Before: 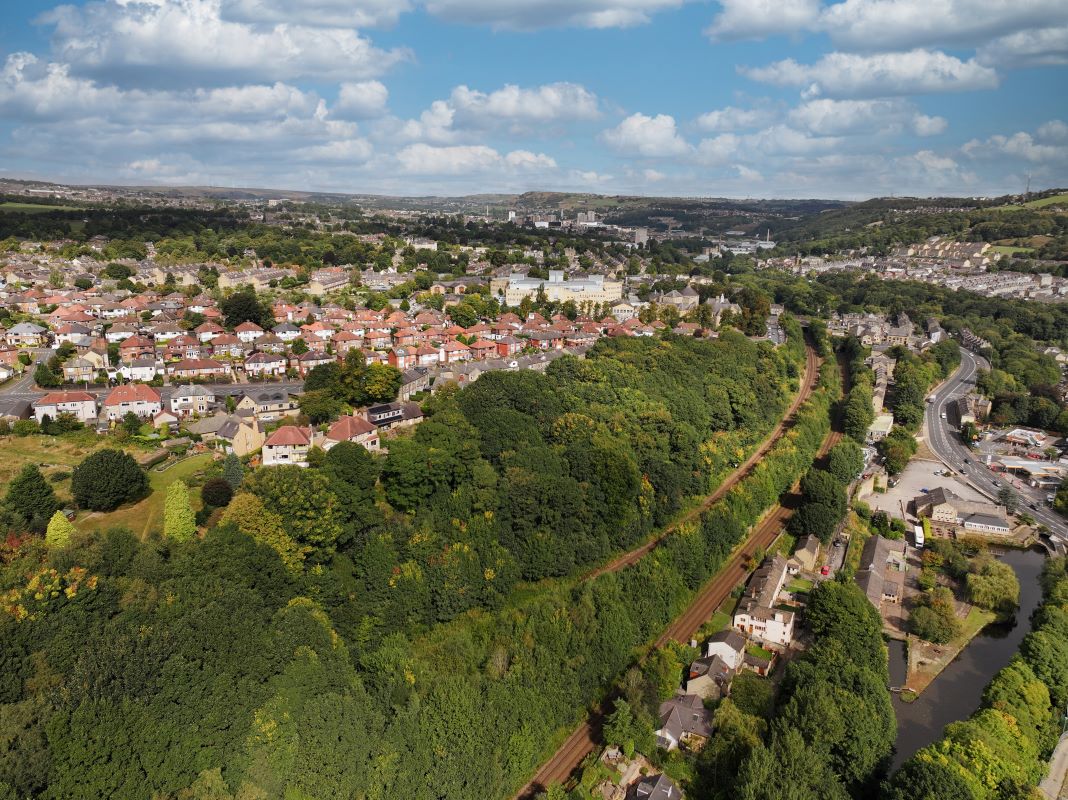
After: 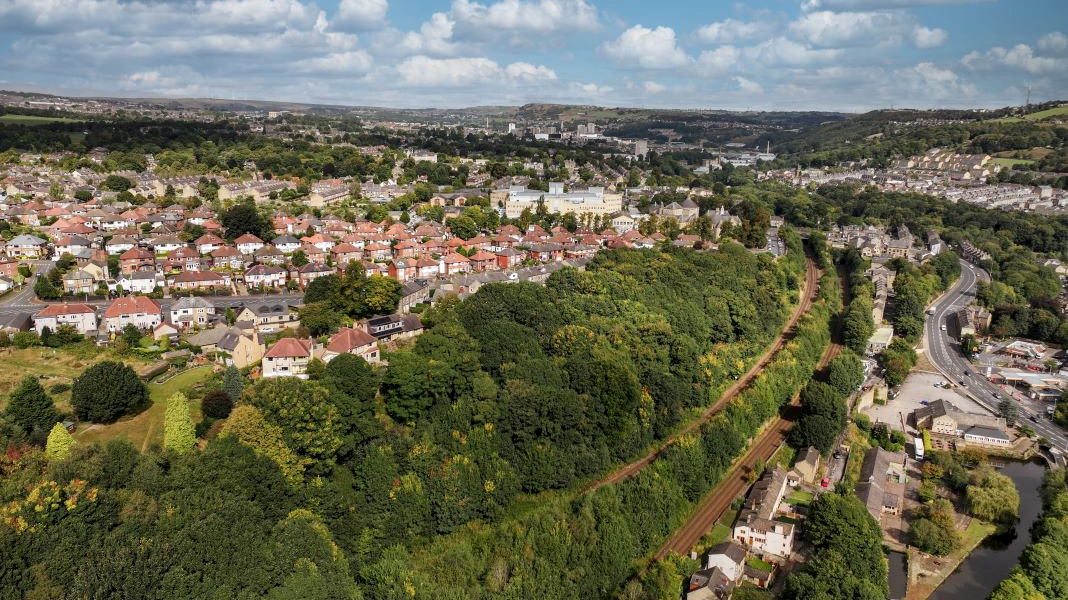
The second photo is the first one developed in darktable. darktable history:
exposure: compensate highlight preservation false
crop: top 11.011%, bottom 13.878%
local contrast: on, module defaults
